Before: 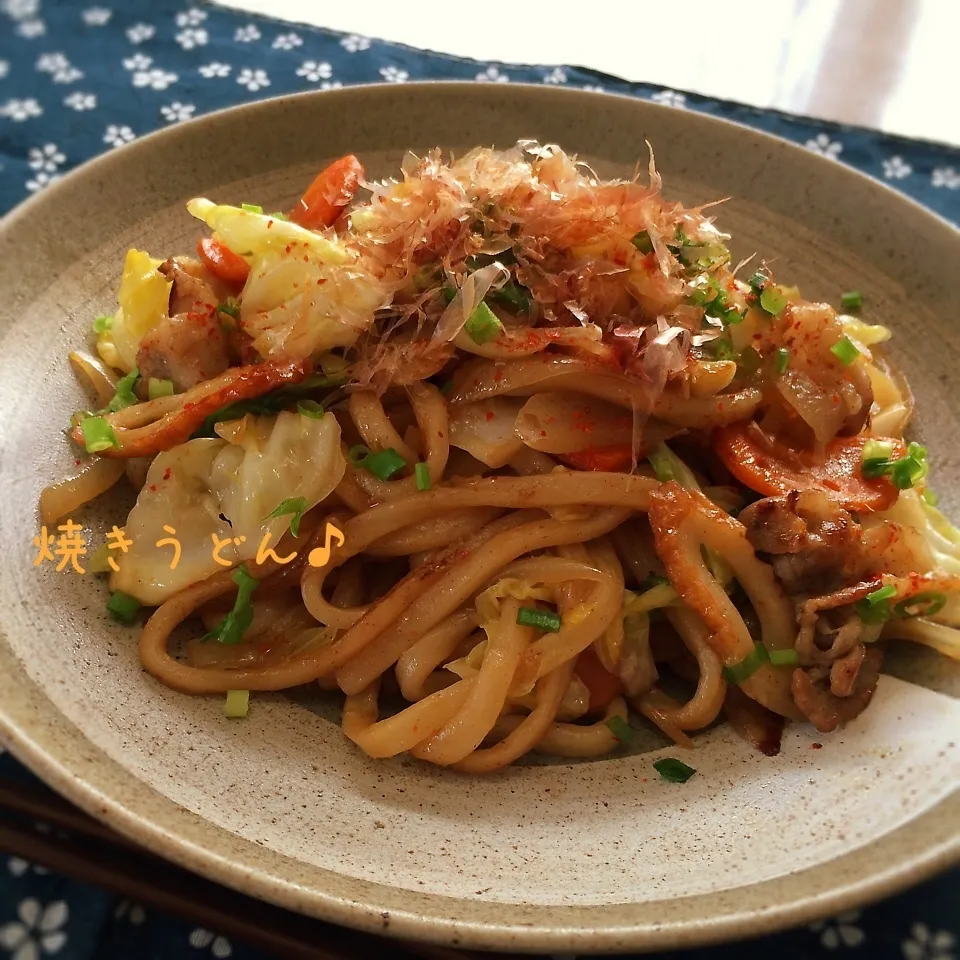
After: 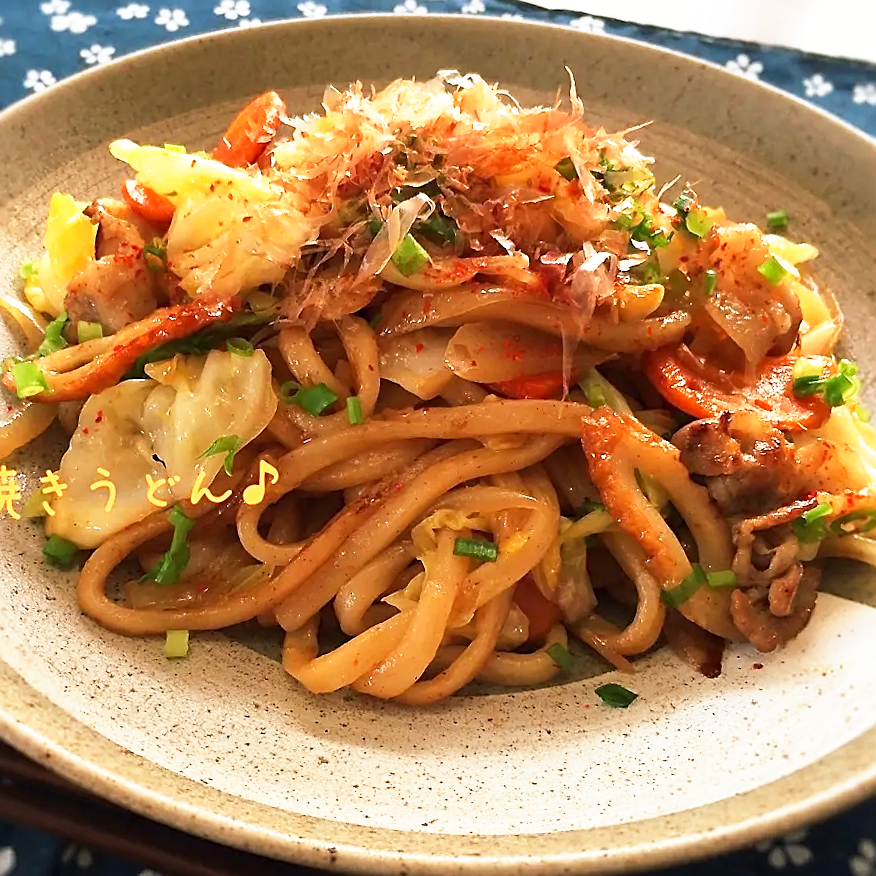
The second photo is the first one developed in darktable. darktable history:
sharpen: on, module defaults
crop and rotate: angle 1.96°, left 5.673%, top 5.673%
base curve: curves: ch0 [(0, 0) (0.495, 0.917) (1, 1)], preserve colors none
